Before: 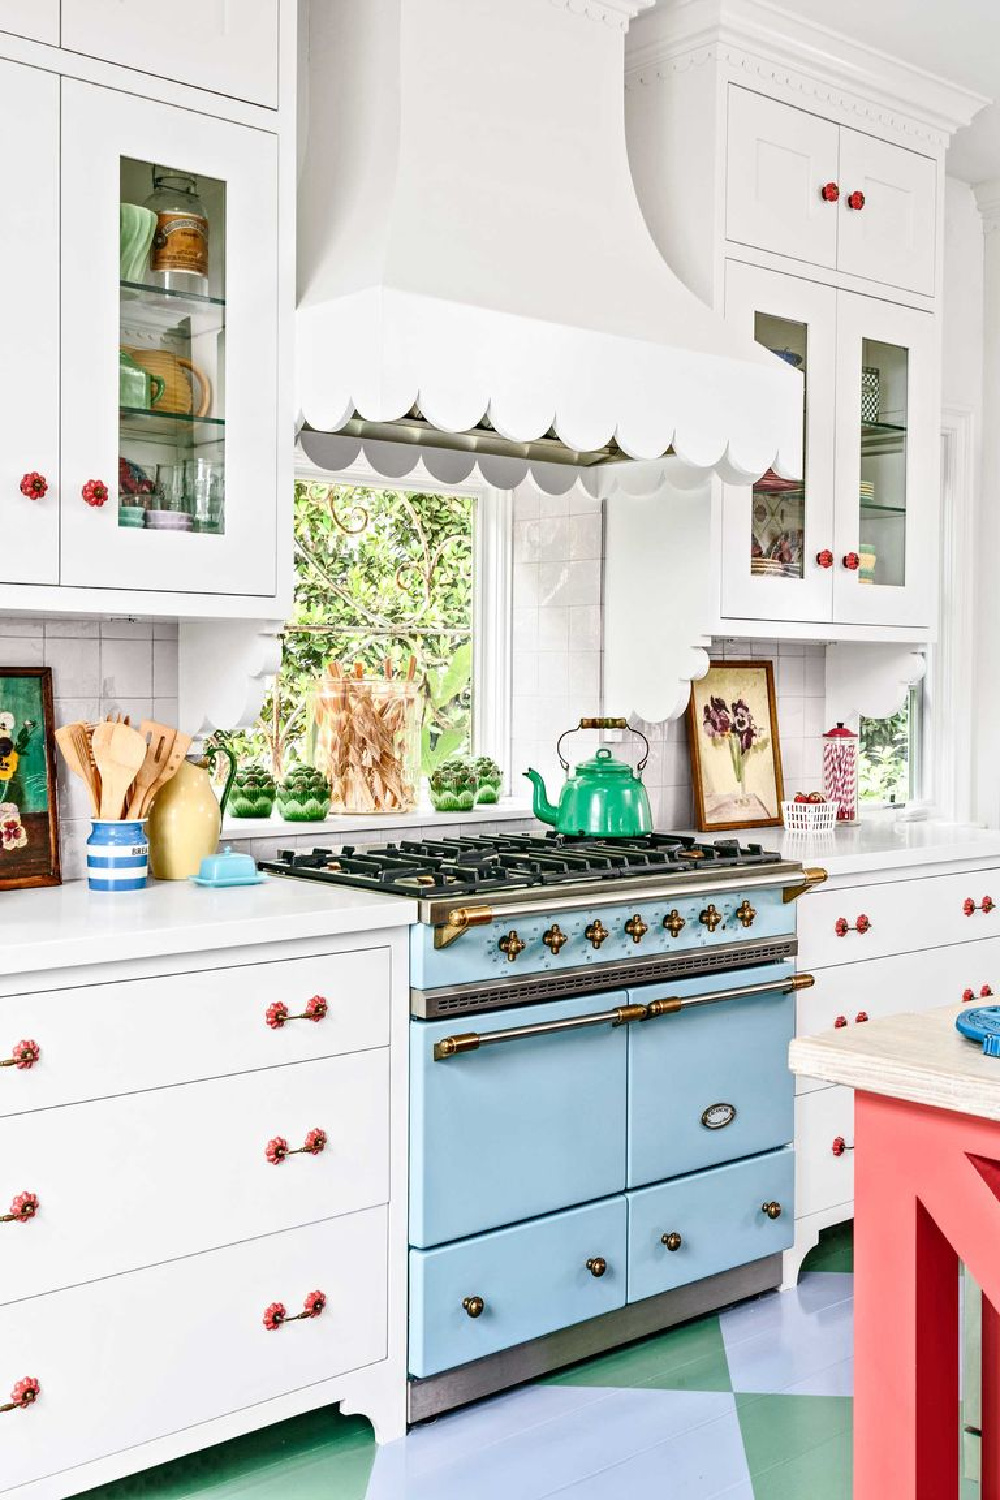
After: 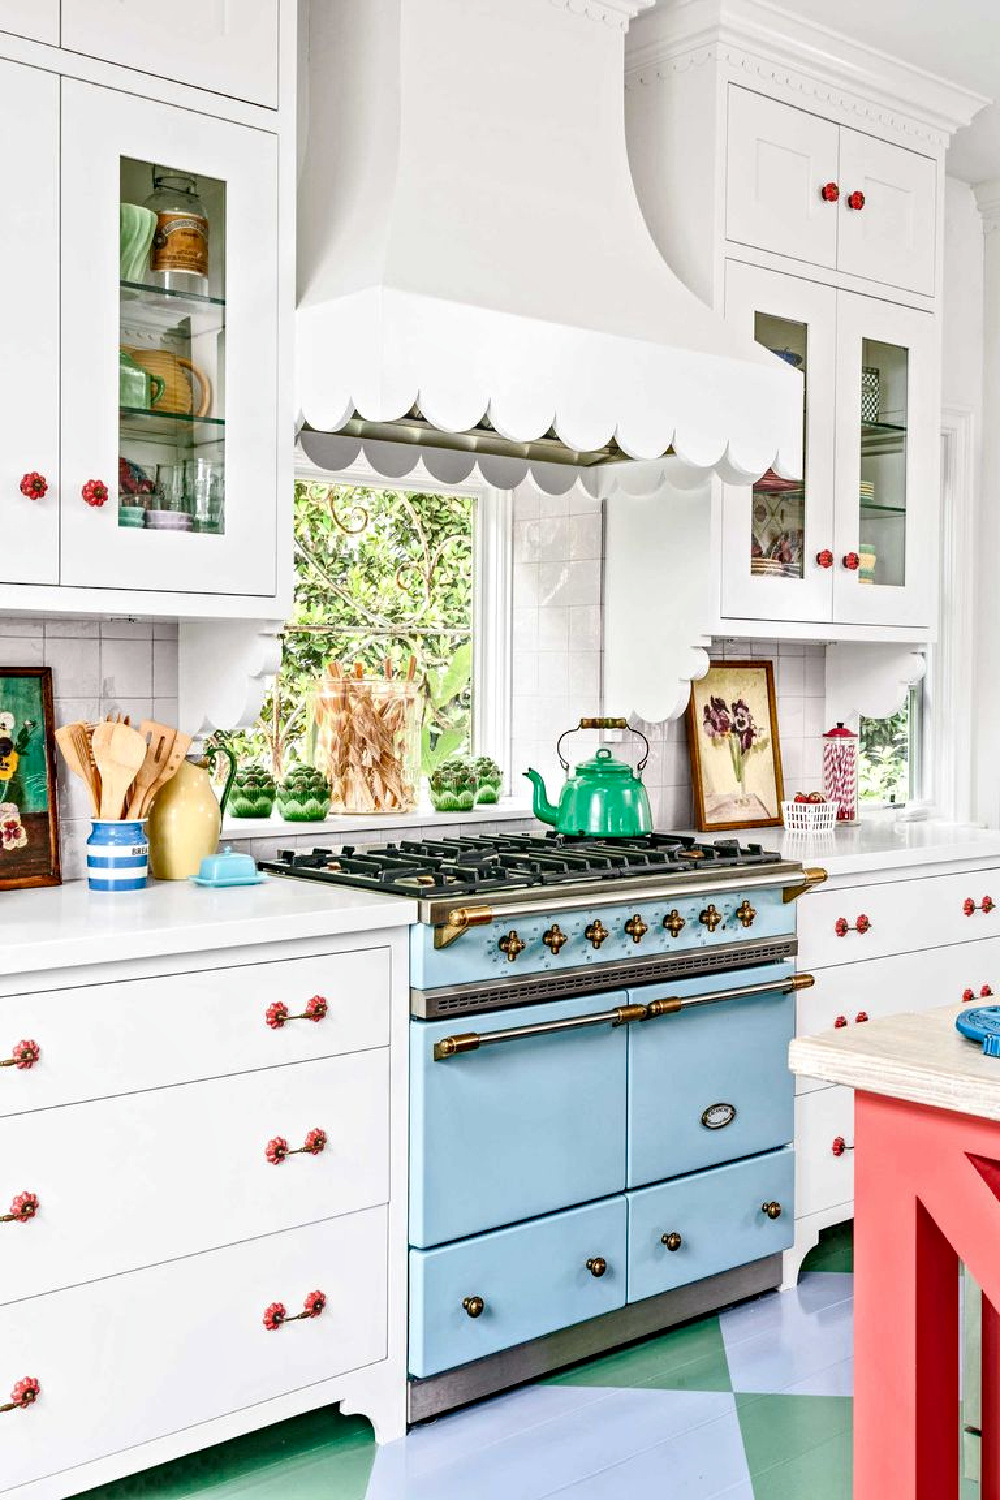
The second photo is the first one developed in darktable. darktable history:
haze removal: compatibility mode true, adaptive false
local contrast: highlights 100%, shadows 98%, detail 120%, midtone range 0.2
color correction: highlights b* -0.058
